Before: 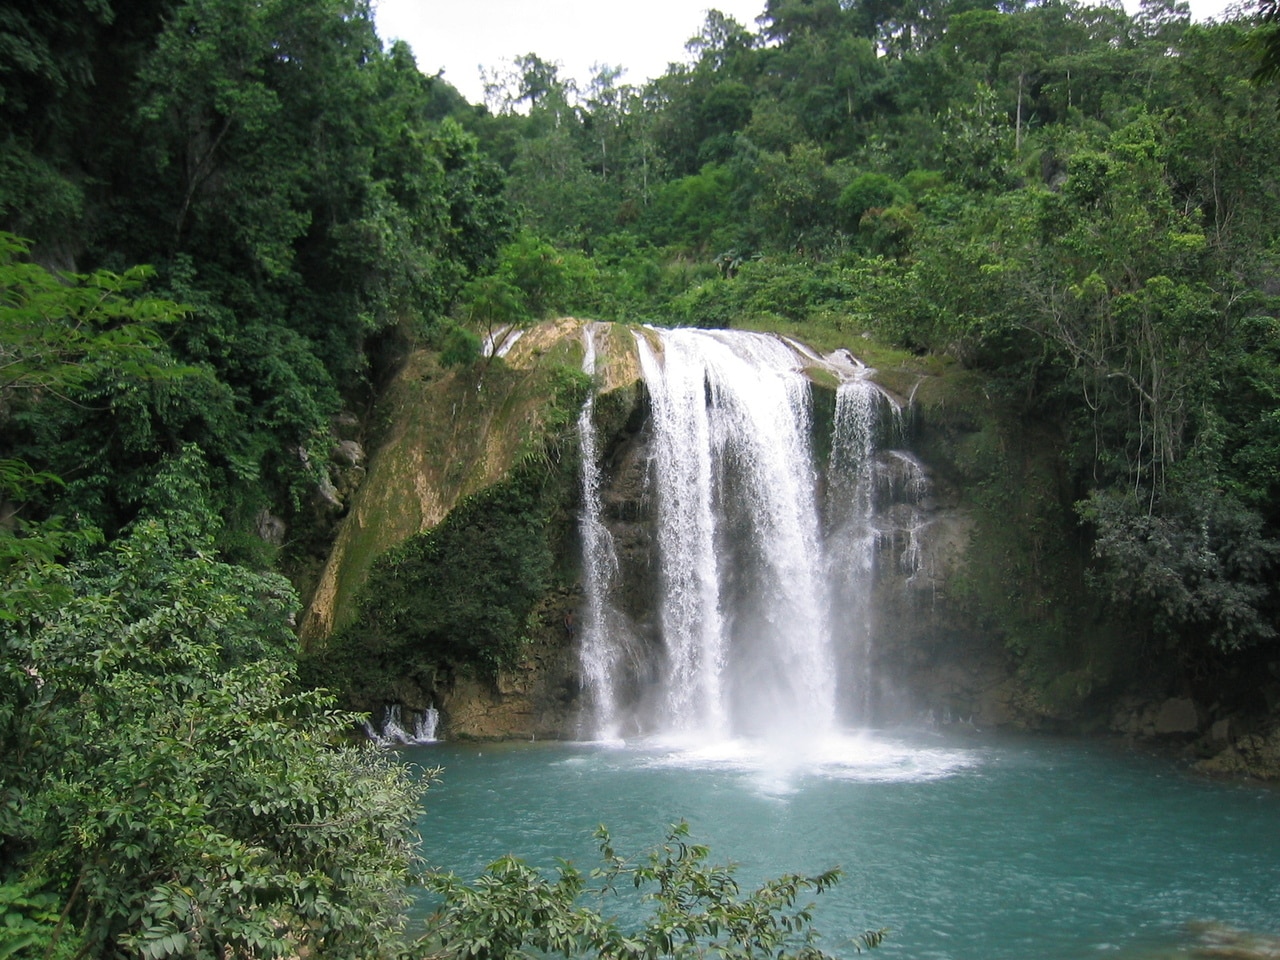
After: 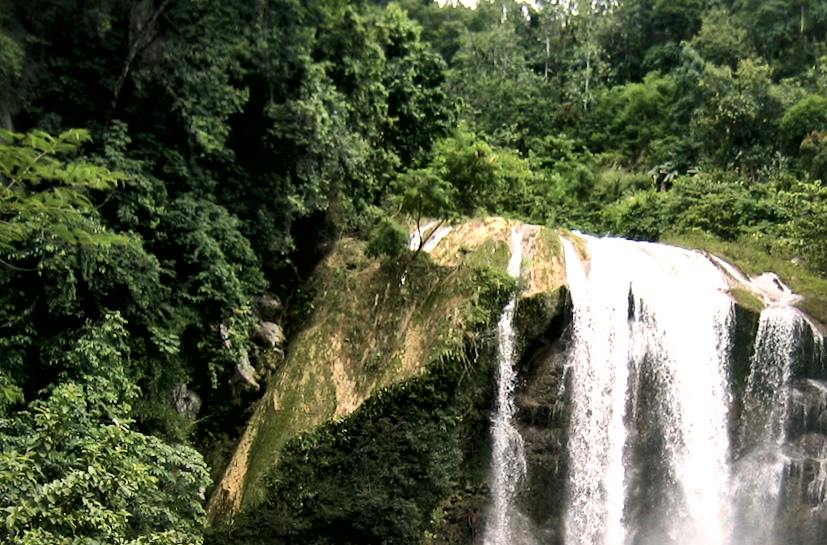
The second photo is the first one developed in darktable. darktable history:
velvia: on, module defaults
local contrast: mode bilateral grid, contrast 44, coarseness 69, detail 214%, midtone range 0.2
tone curve: curves: ch0 [(0, 0.003) (0.117, 0.101) (0.257, 0.246) (0.408, 0.432) (0.632, 0.716) (0.795, 0.884) (1, 1)]; ch1 [(0, 0) (0.227, 0.197) (0.405, 0.421) (0.501, 0.501) (0.522, 0.526) (0.546, 0.564) (0.589, 0.602) (0.696, 0.761) (0.976, 0.992)]; ch2 [(0, 0) (0.208, 0.176) (0.377, 0.38) (0.5, 0.5) (0.537, 0.534) (0.571, 0.577) (0.627, 0.64) (0.698, 0.76) (1, 1)], color space Lab, independent channels, preserve colors none
rotate and perspective: lens shift (vertical) 0.048, lens shift (horizontal) -0.024, automatic cropping off
contrast brightness saturation: saturation -0.05
crop and rotate: angle -4.99°, left 2.122%, top 6.945%, right 27.566%, bottom 30.519%
white balance: red 1.045, blue 0.932
